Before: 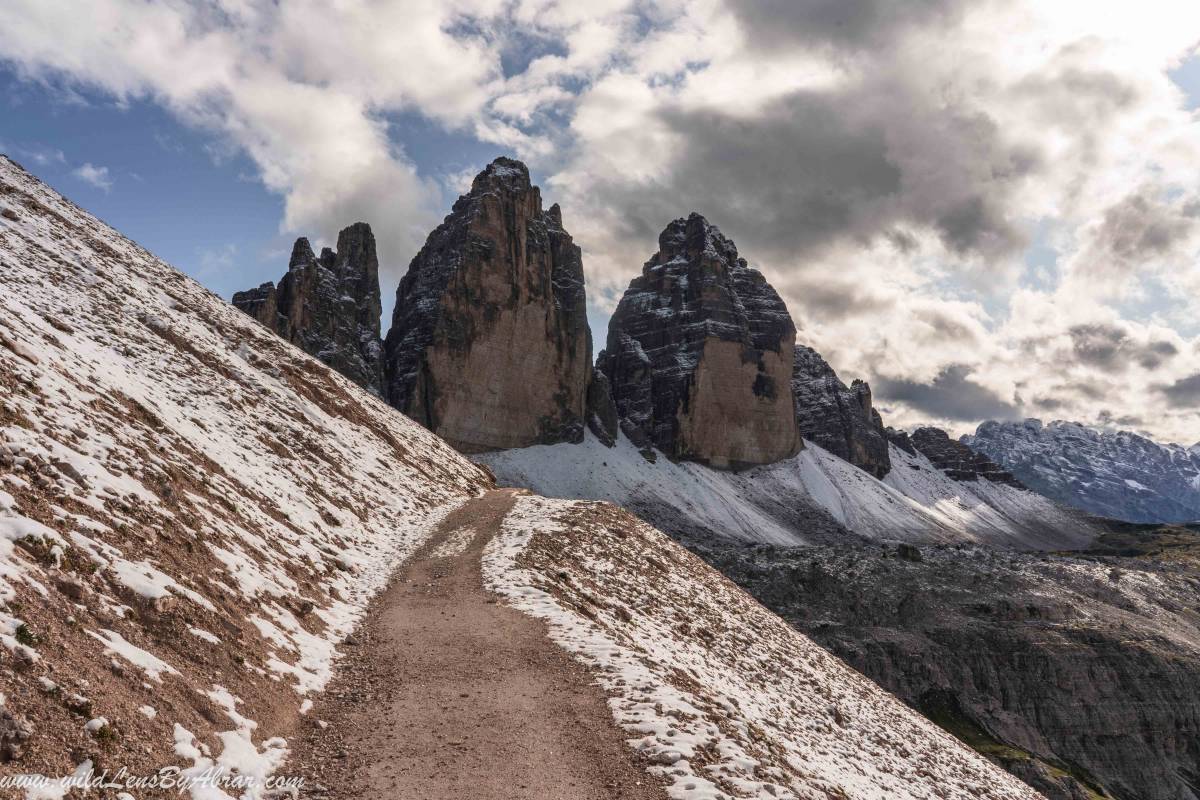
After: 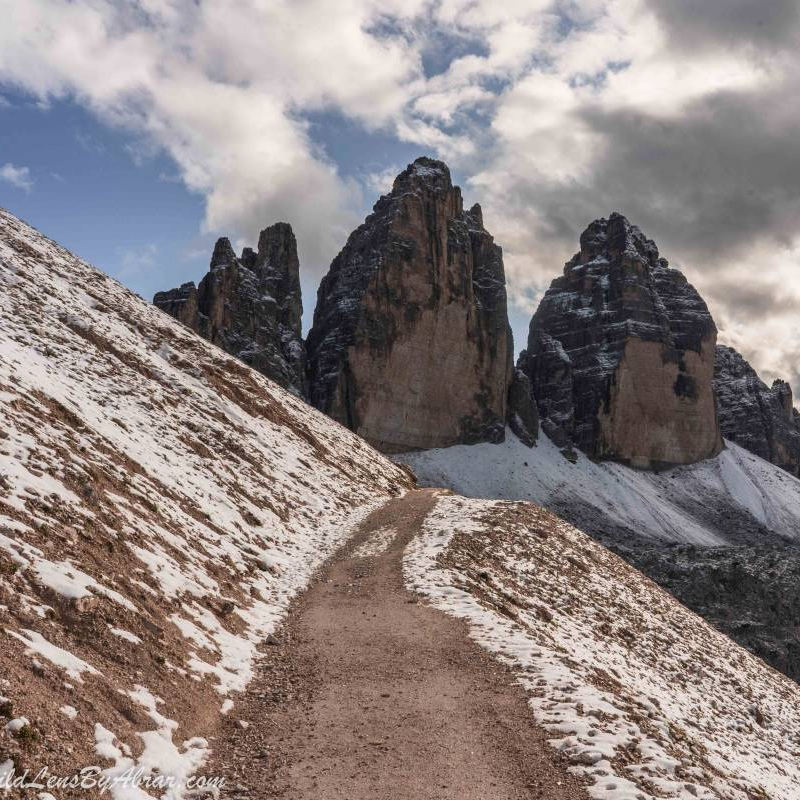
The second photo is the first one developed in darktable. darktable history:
crop and rotate: left 6.617%, right 26.717%
white balance: emerald 1
